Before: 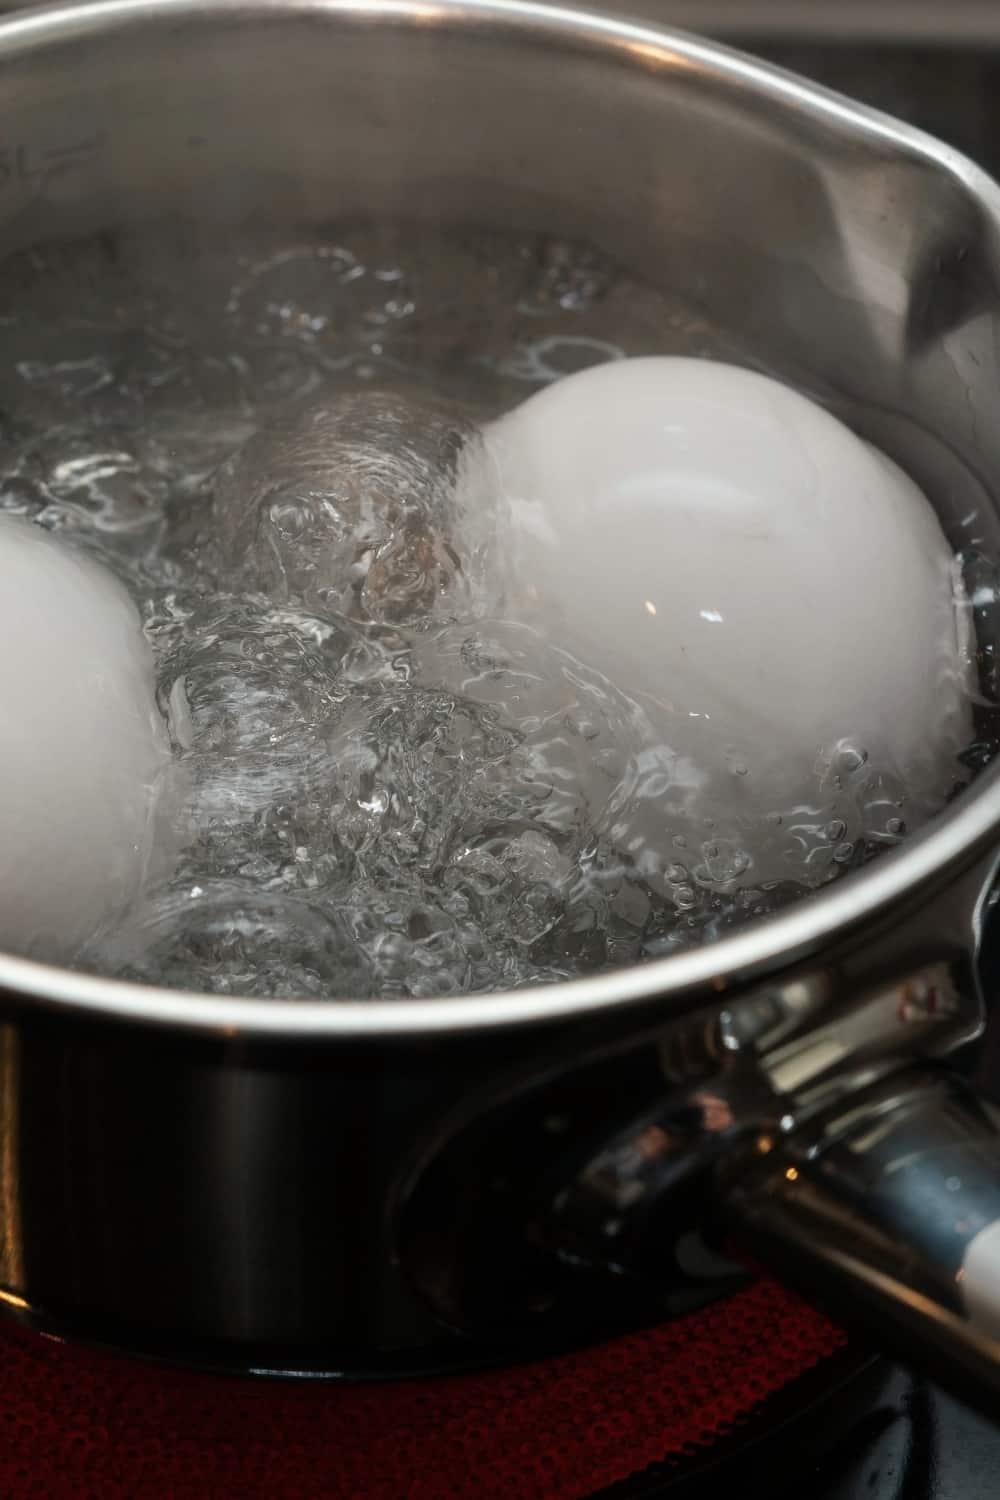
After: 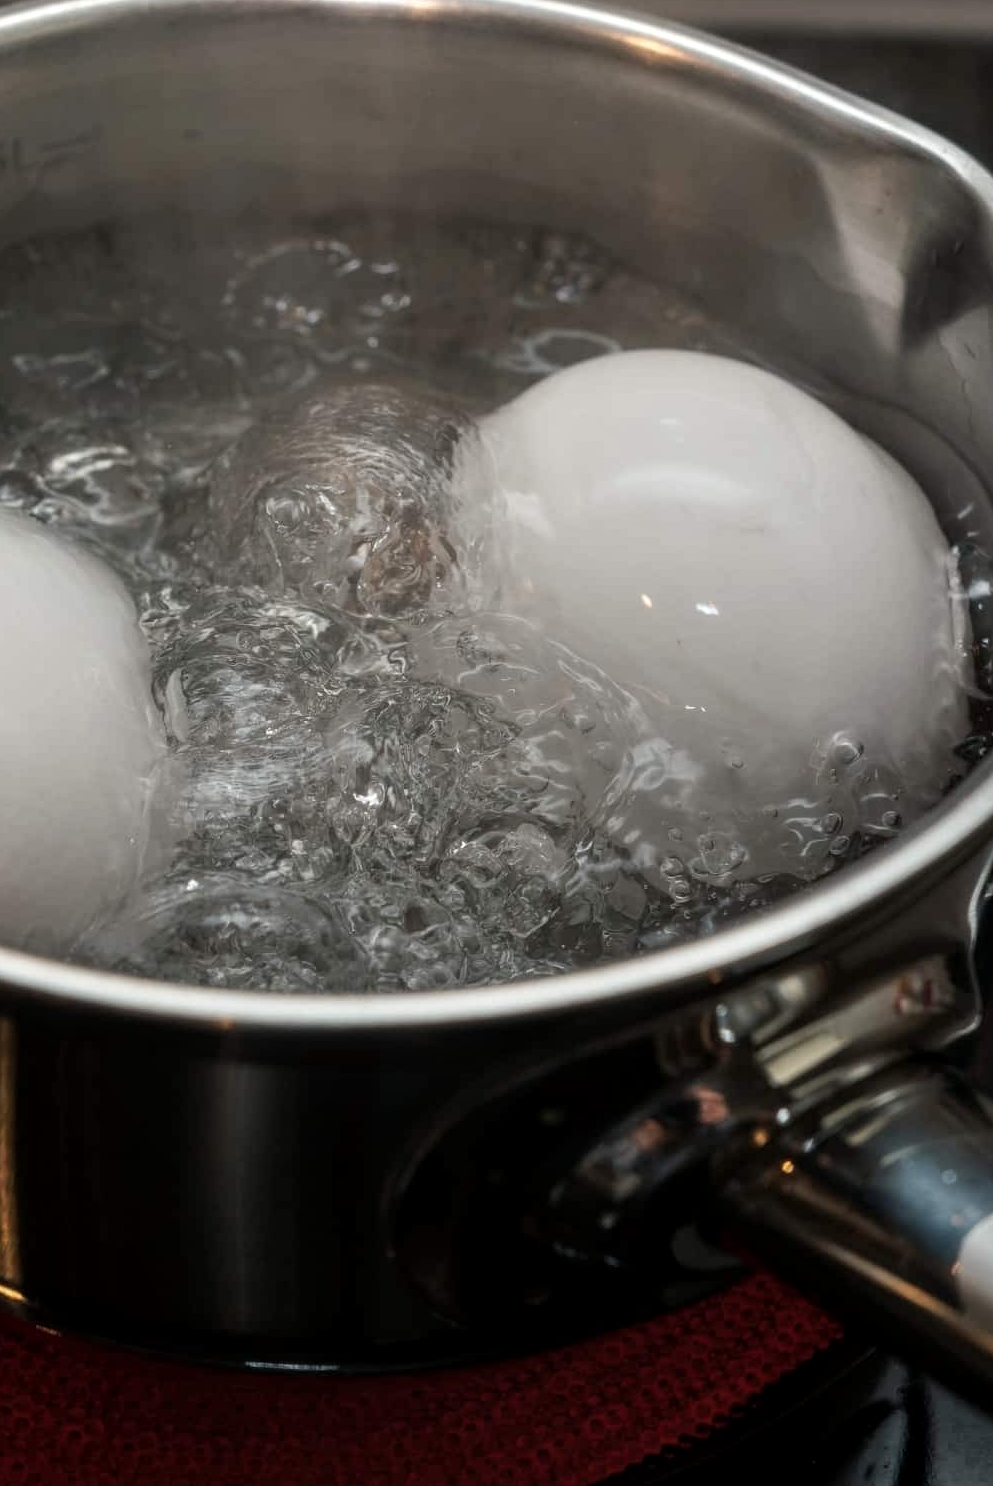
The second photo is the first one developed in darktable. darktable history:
local contrast: on, module defaults
crop: left 0.434%, top 0.485%, right 0.244%, bottom 0.386%
